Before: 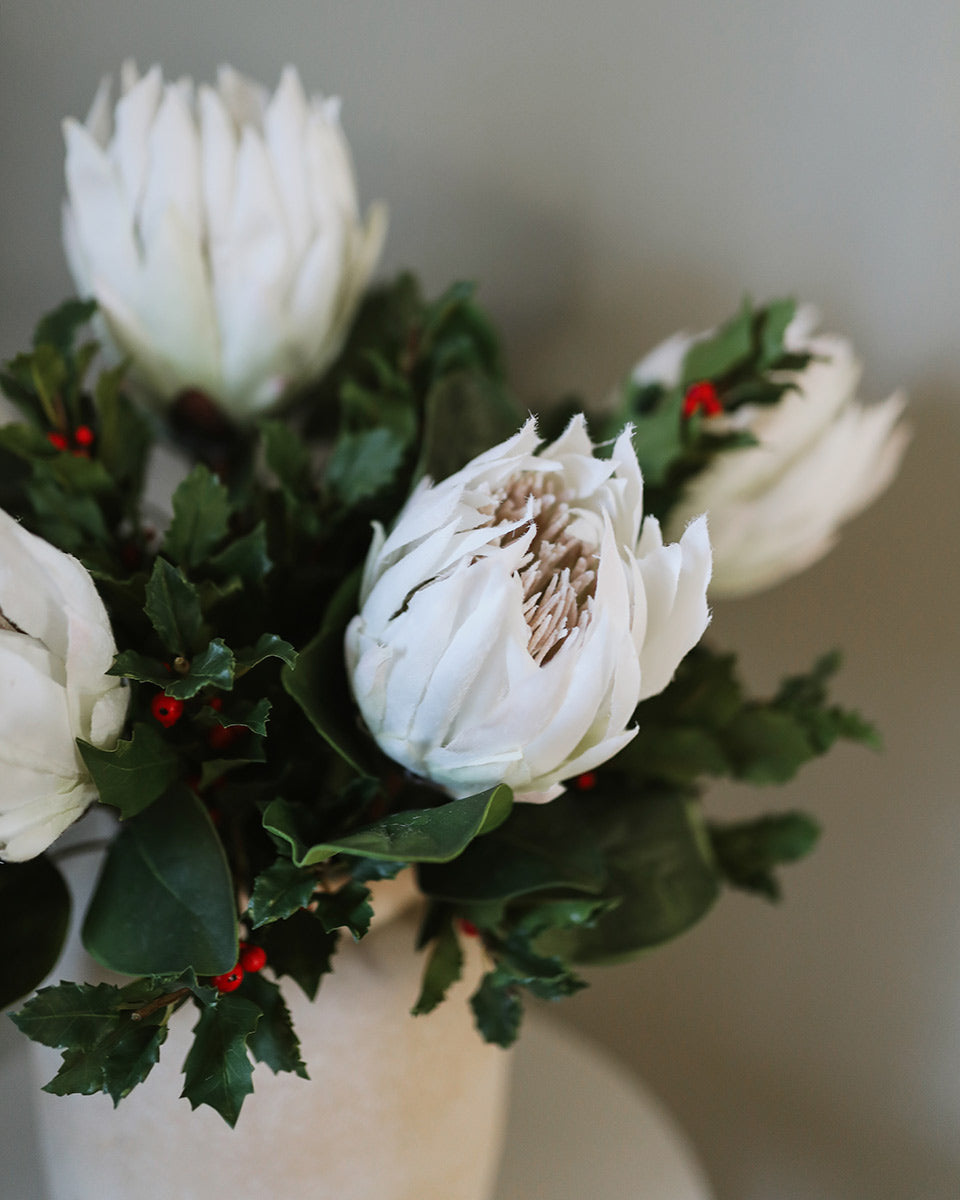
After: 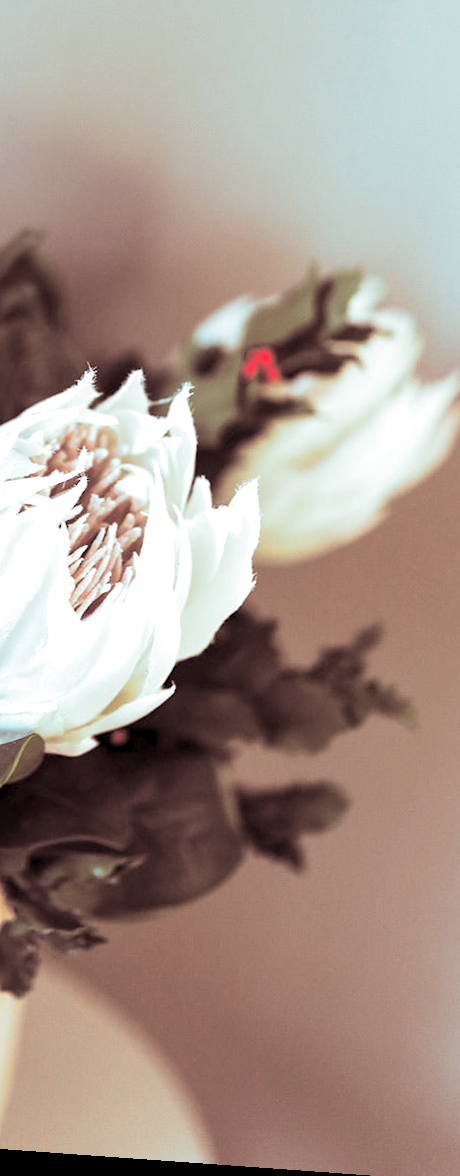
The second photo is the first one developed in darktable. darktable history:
crop: left 47.628%, top 6.643%, right 7.874%
levels: levels [0.036, 0.364, 0.827]
split-toning: shadows › saturation 0.3, highlights › hue 180°, highlights › saturation 0.3, compress 0%
rotate and perspective: rotation 4.1°, automatic cropping off
